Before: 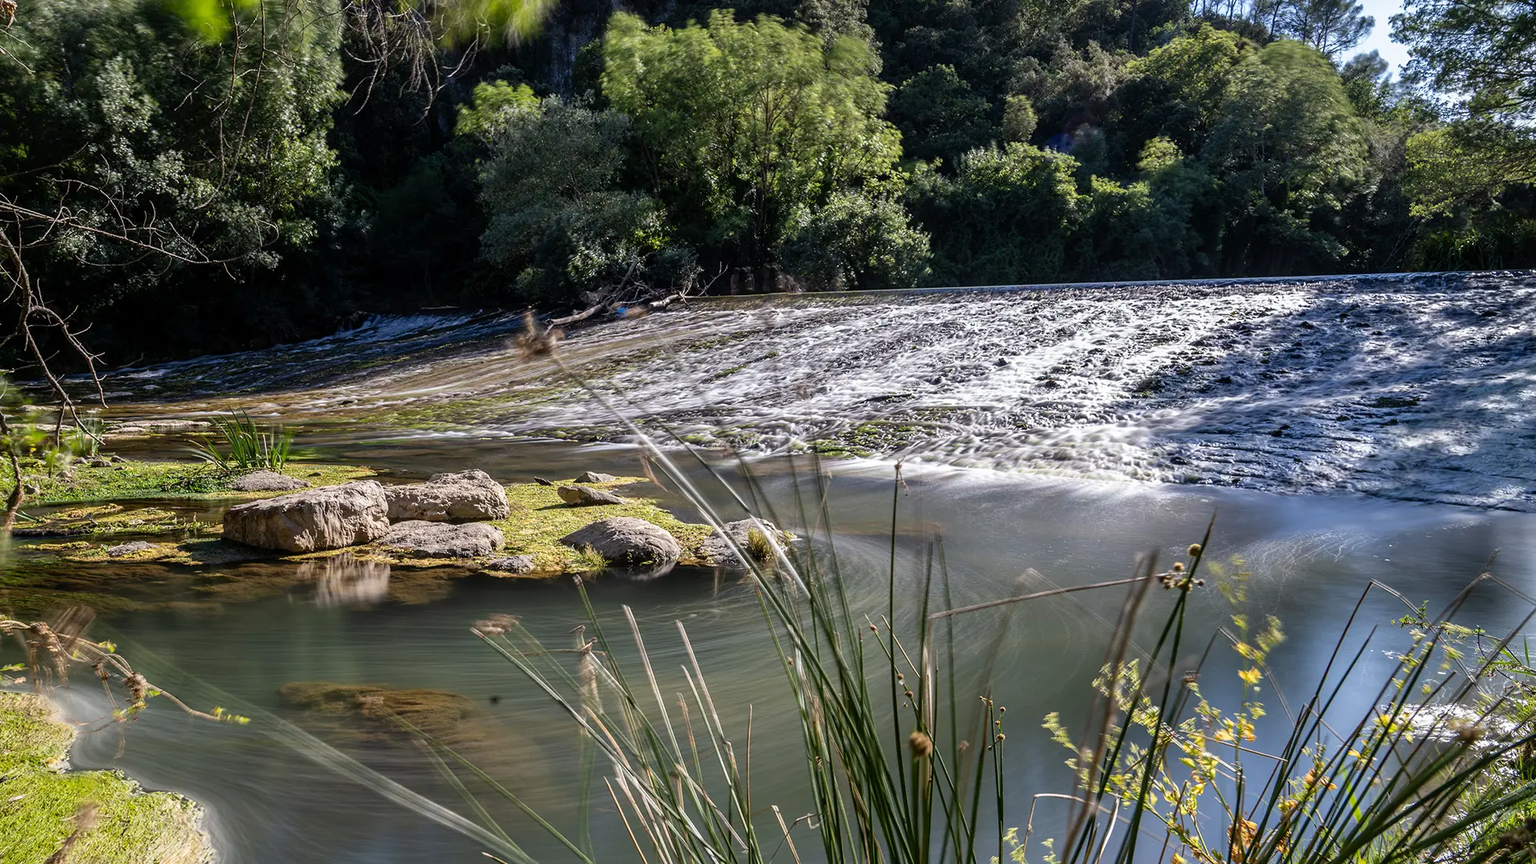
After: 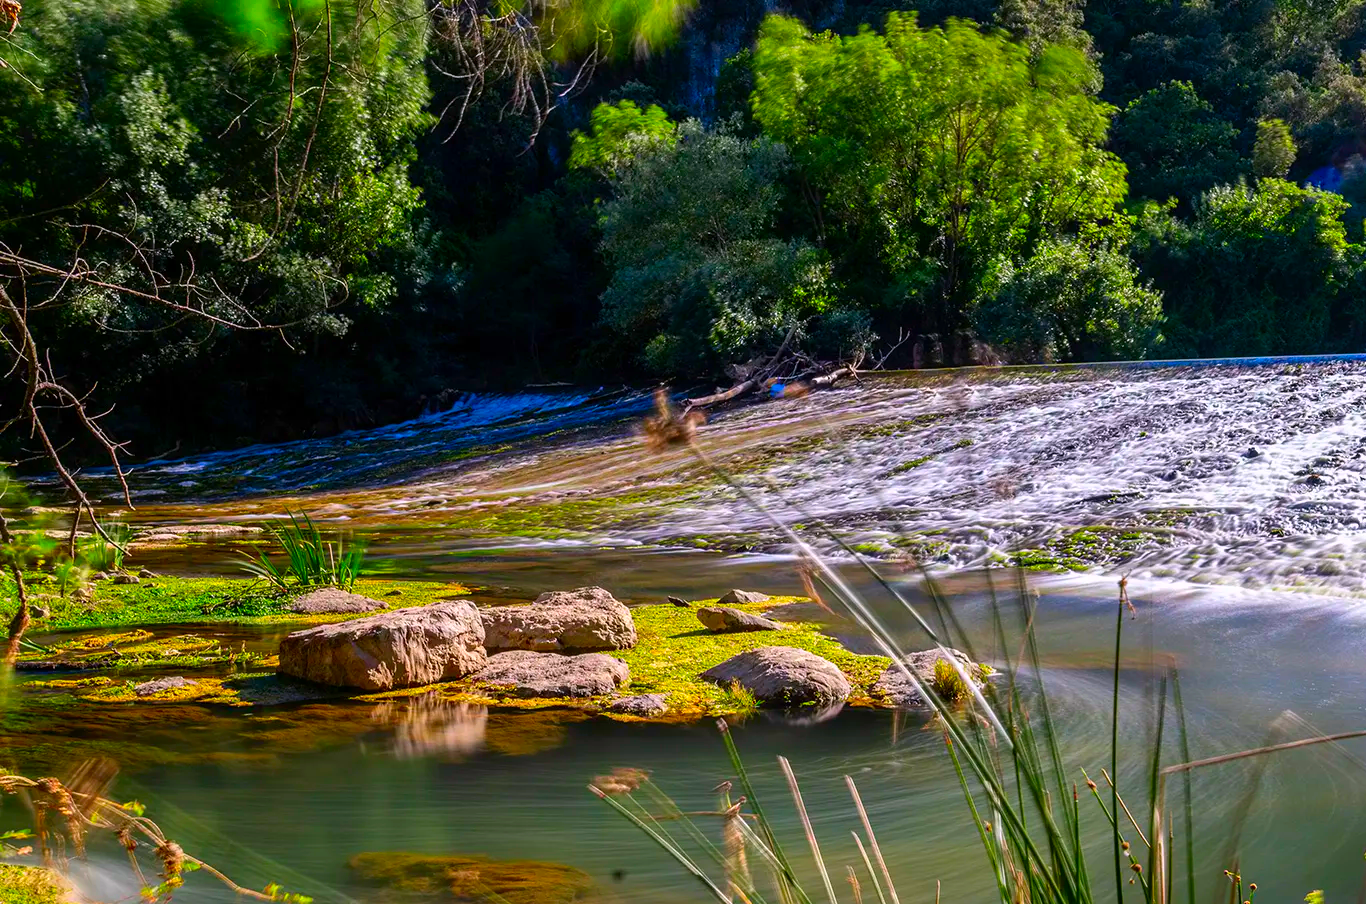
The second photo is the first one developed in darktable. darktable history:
color correction: highlights a* 1.6, highlights b* -1.83, saturation 2.49
crop: right 28.839%, bottom 16.289%
